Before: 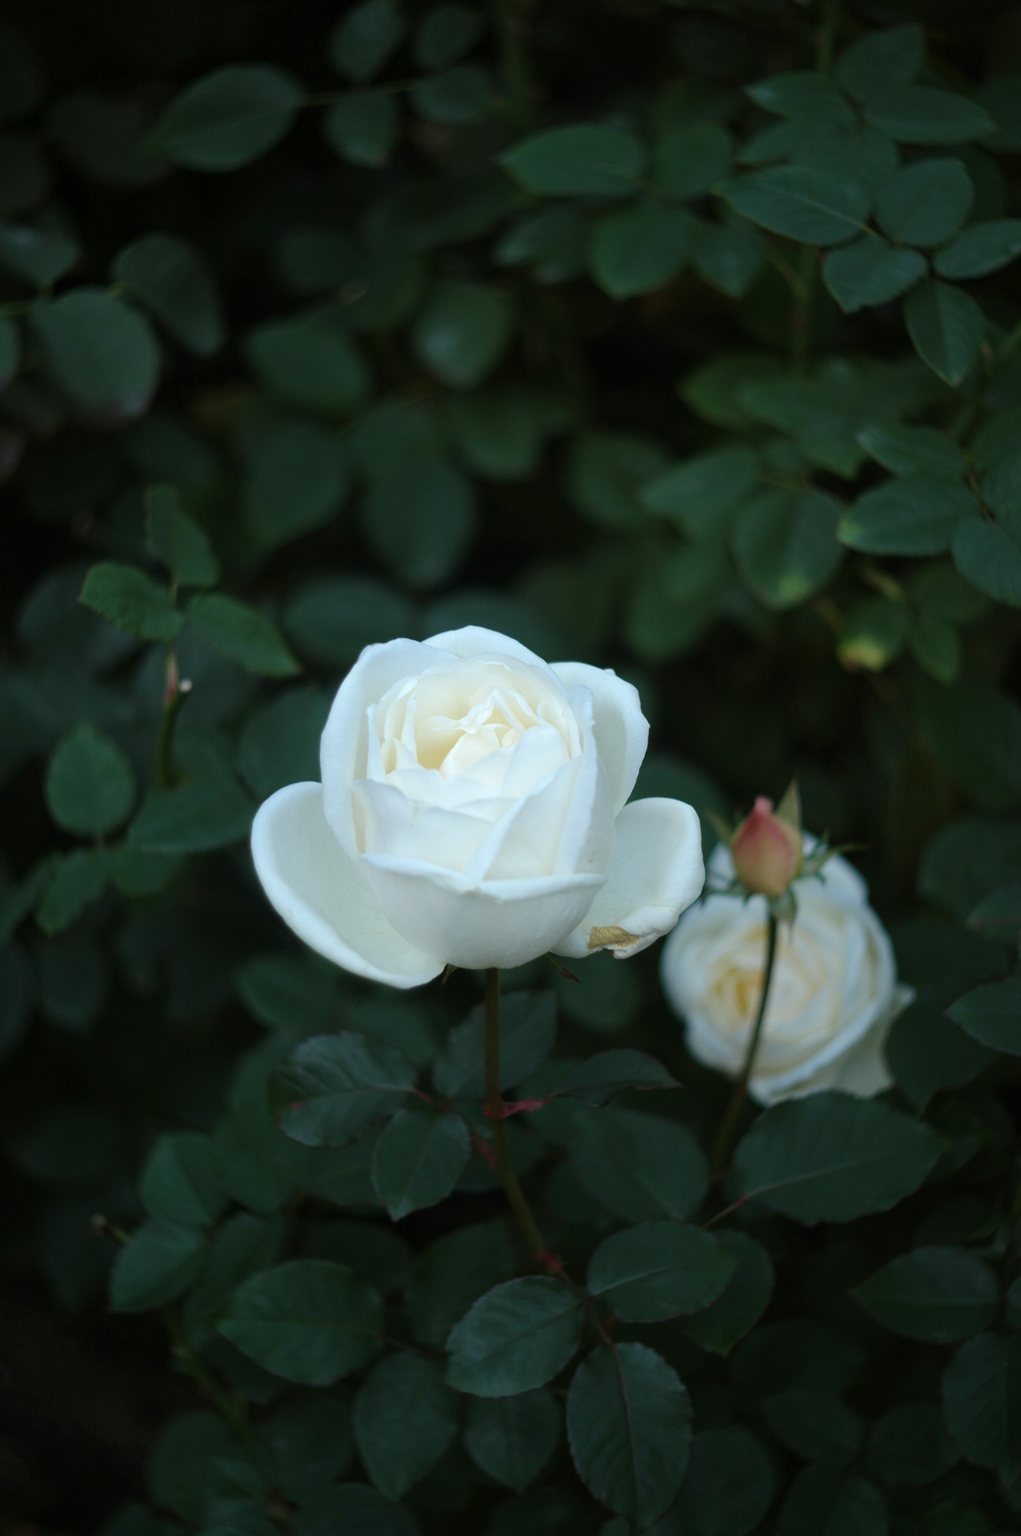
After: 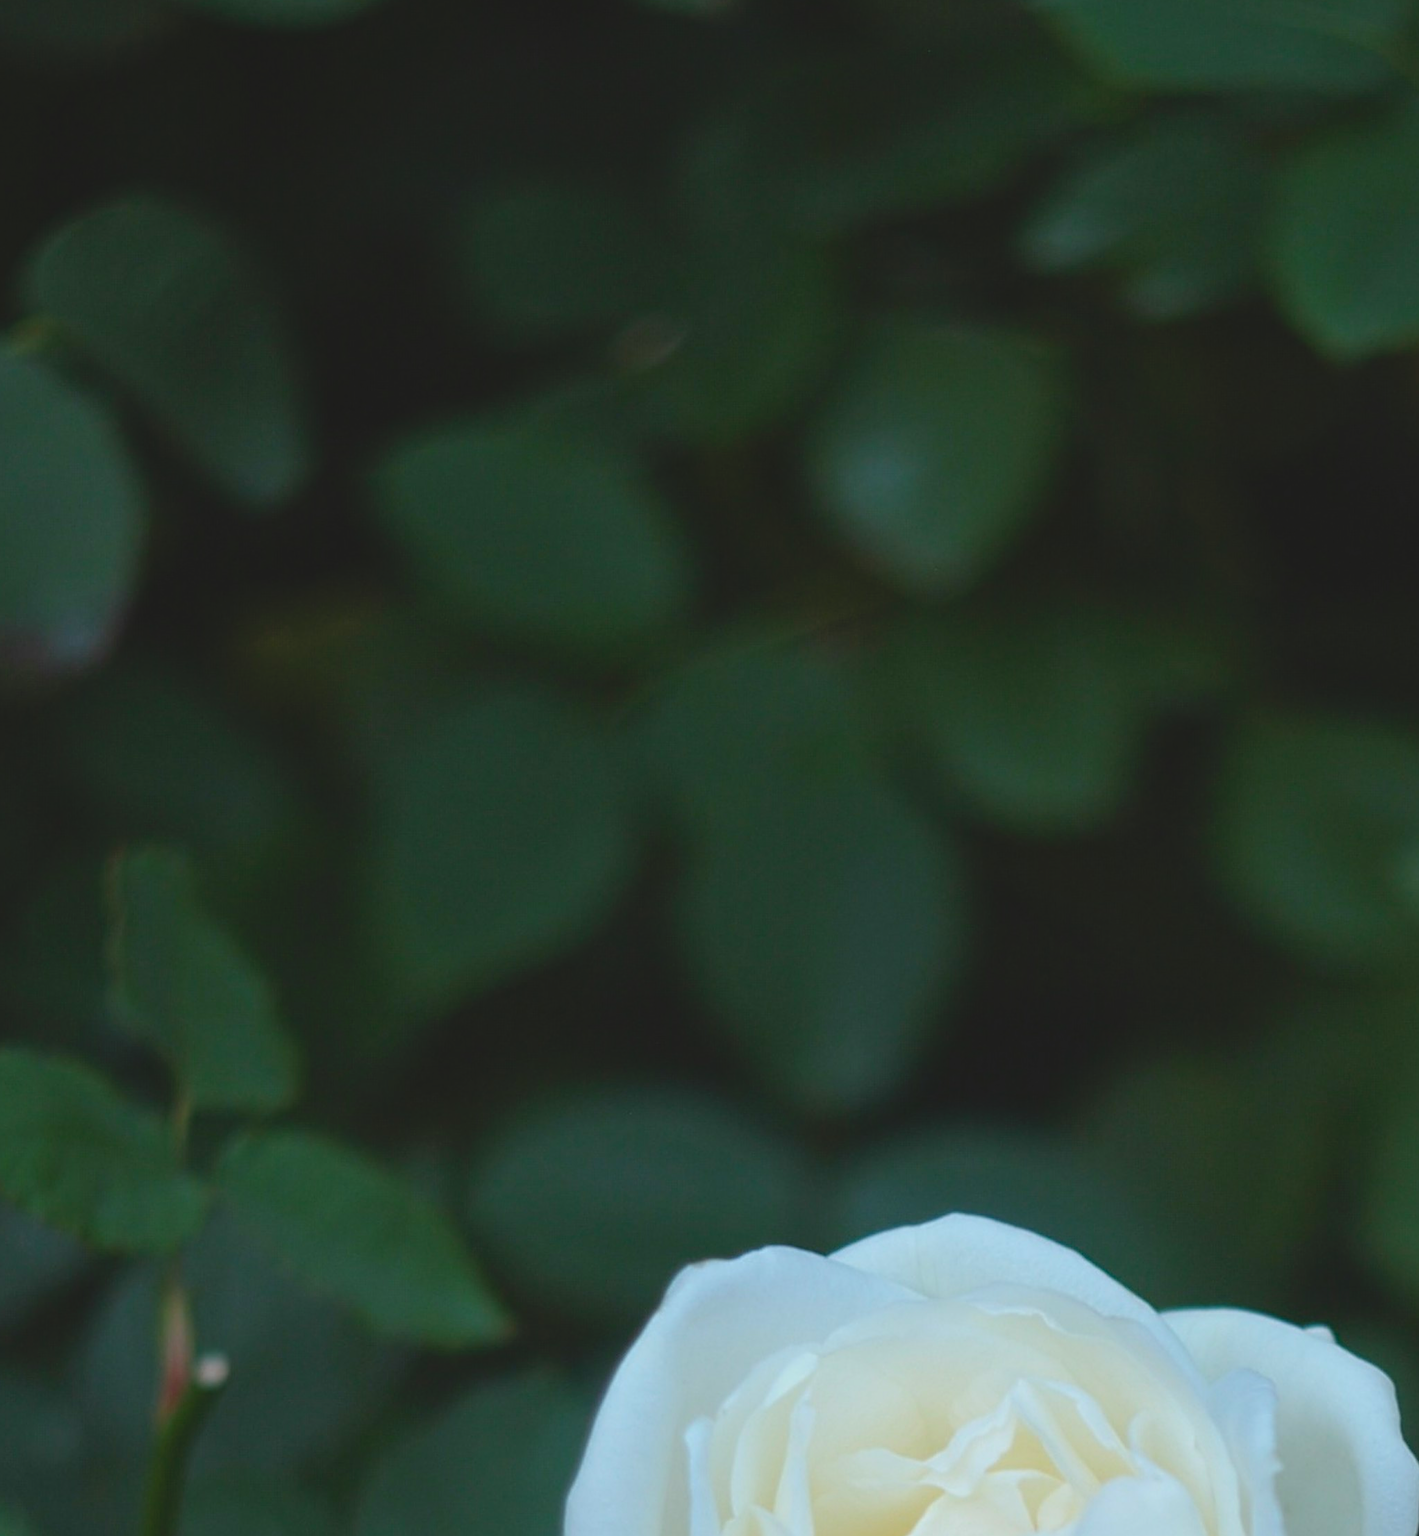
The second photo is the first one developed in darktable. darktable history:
crop: left 10.234%, top 10.489%, right 36.519%, bottom 51.204%
contrast brightness saturation: contrast -0.198, saturation 0.185
sharpen: on, module defaults
